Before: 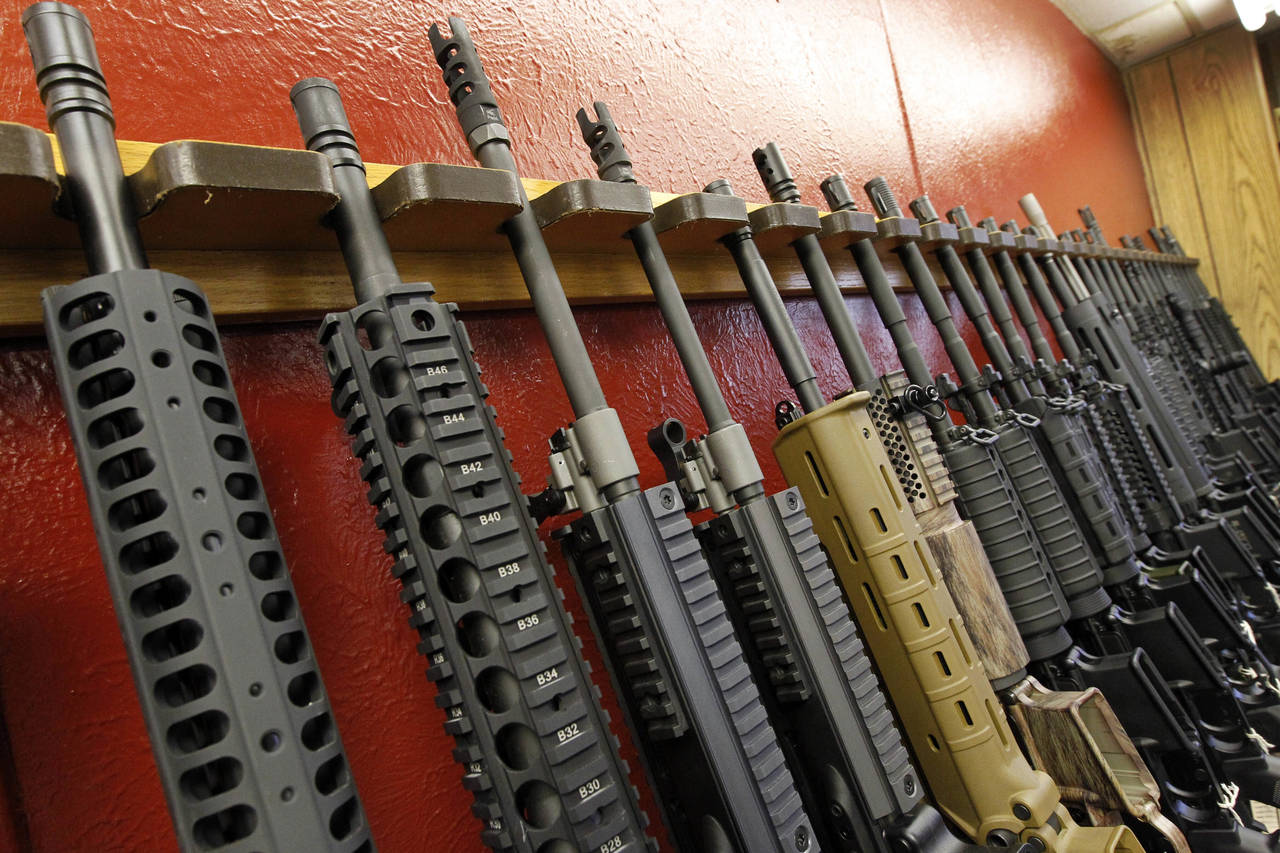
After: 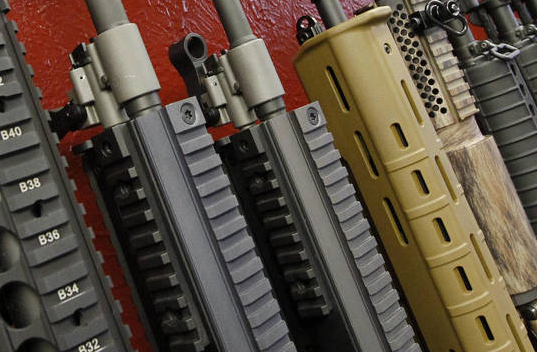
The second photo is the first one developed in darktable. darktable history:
crop: left 37.452%, top 45.171%, right 20.528%, bottom 13.507%
